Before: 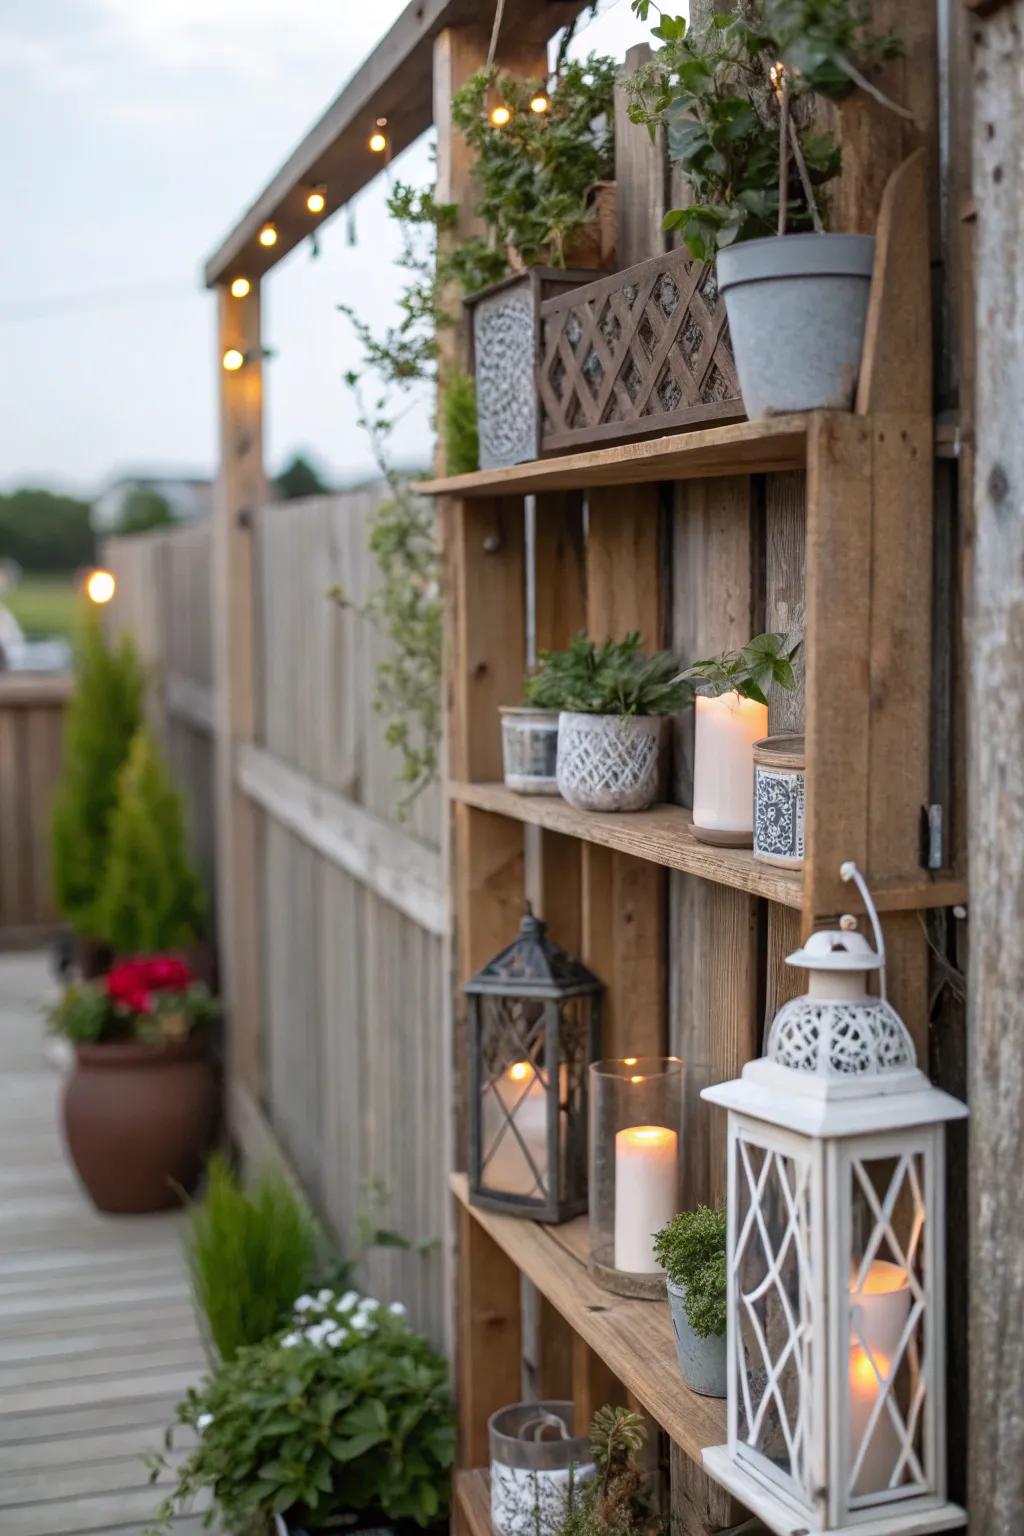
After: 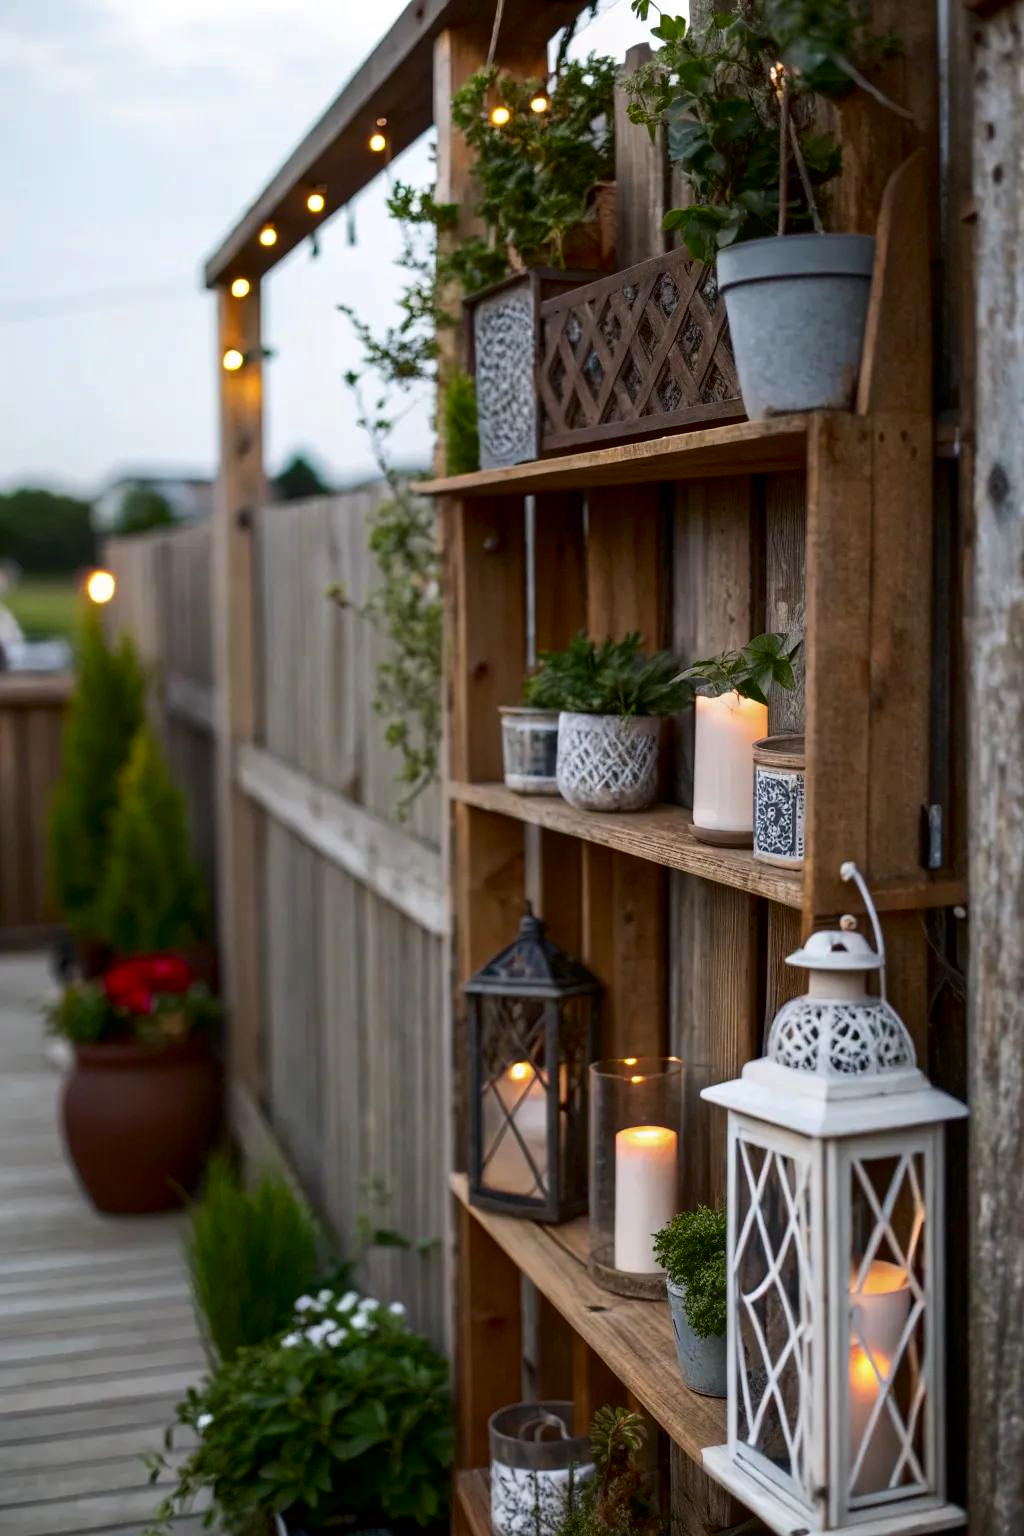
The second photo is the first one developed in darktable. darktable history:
contrast brightness saturation: contrast 0.131, brightness -0.228, saturation 0.144
